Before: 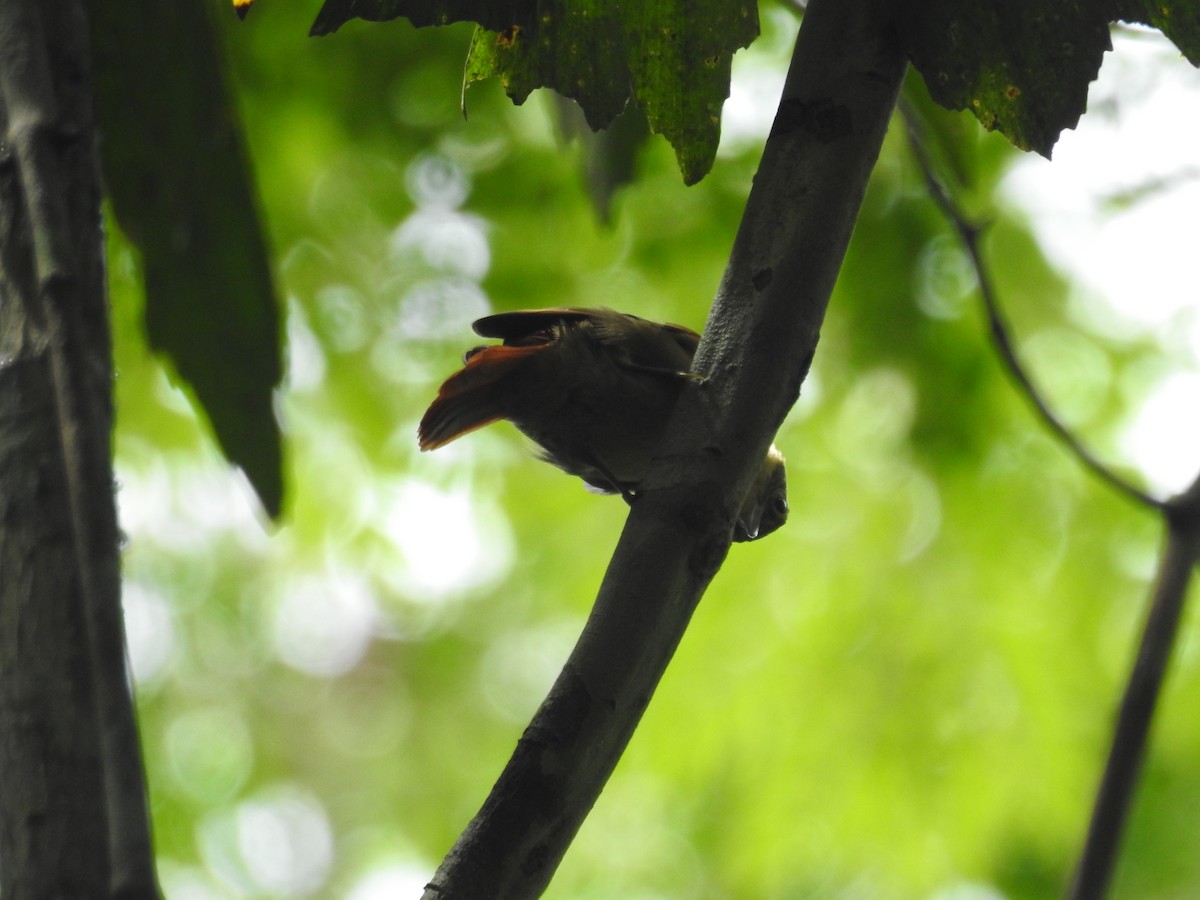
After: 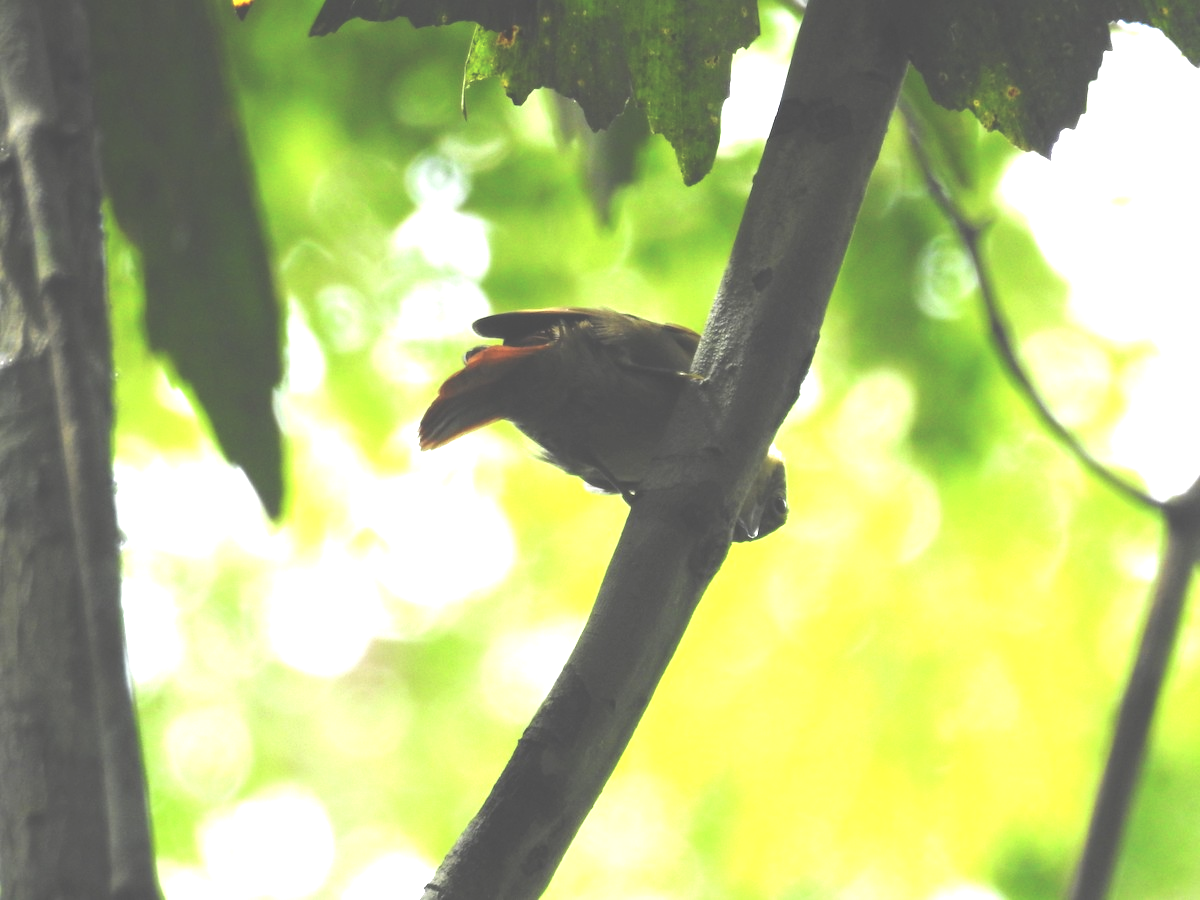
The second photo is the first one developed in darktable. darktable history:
exposure: black level correction -0.023, exposure 1.397 EV, compensate exposure bias true, compensate highlight preservation false
